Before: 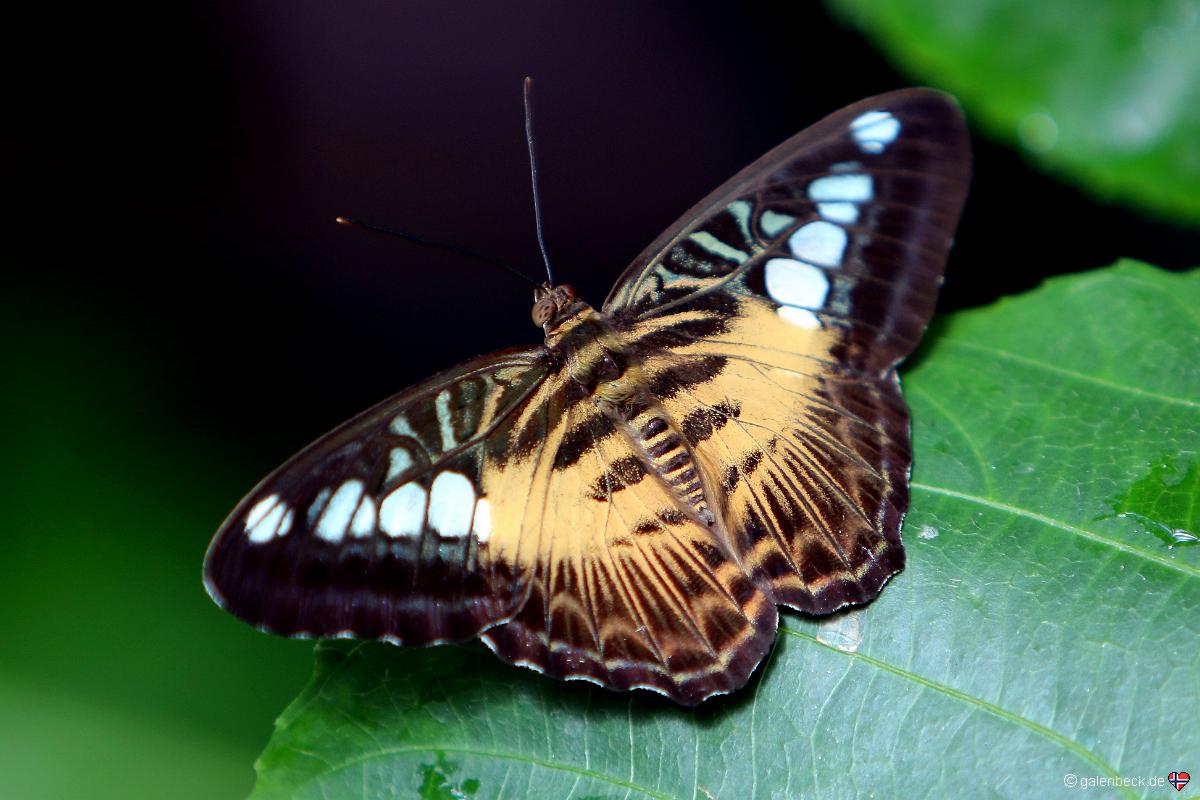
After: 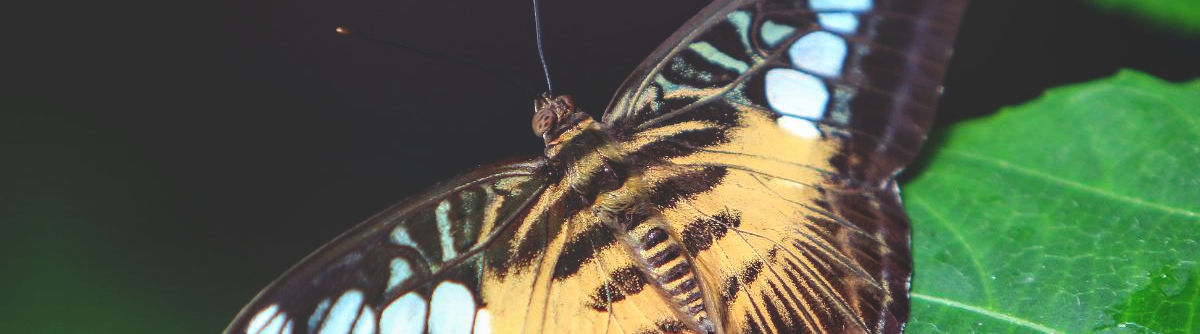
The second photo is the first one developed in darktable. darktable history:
crop and rotate: top 23.84%, bottom 34.294%
local contrast: on, module defaults
contrast brightness saturation: contrast 0.04, saturation 0.16
exposure: black level correction -0.028, compensate highlight preservation false
